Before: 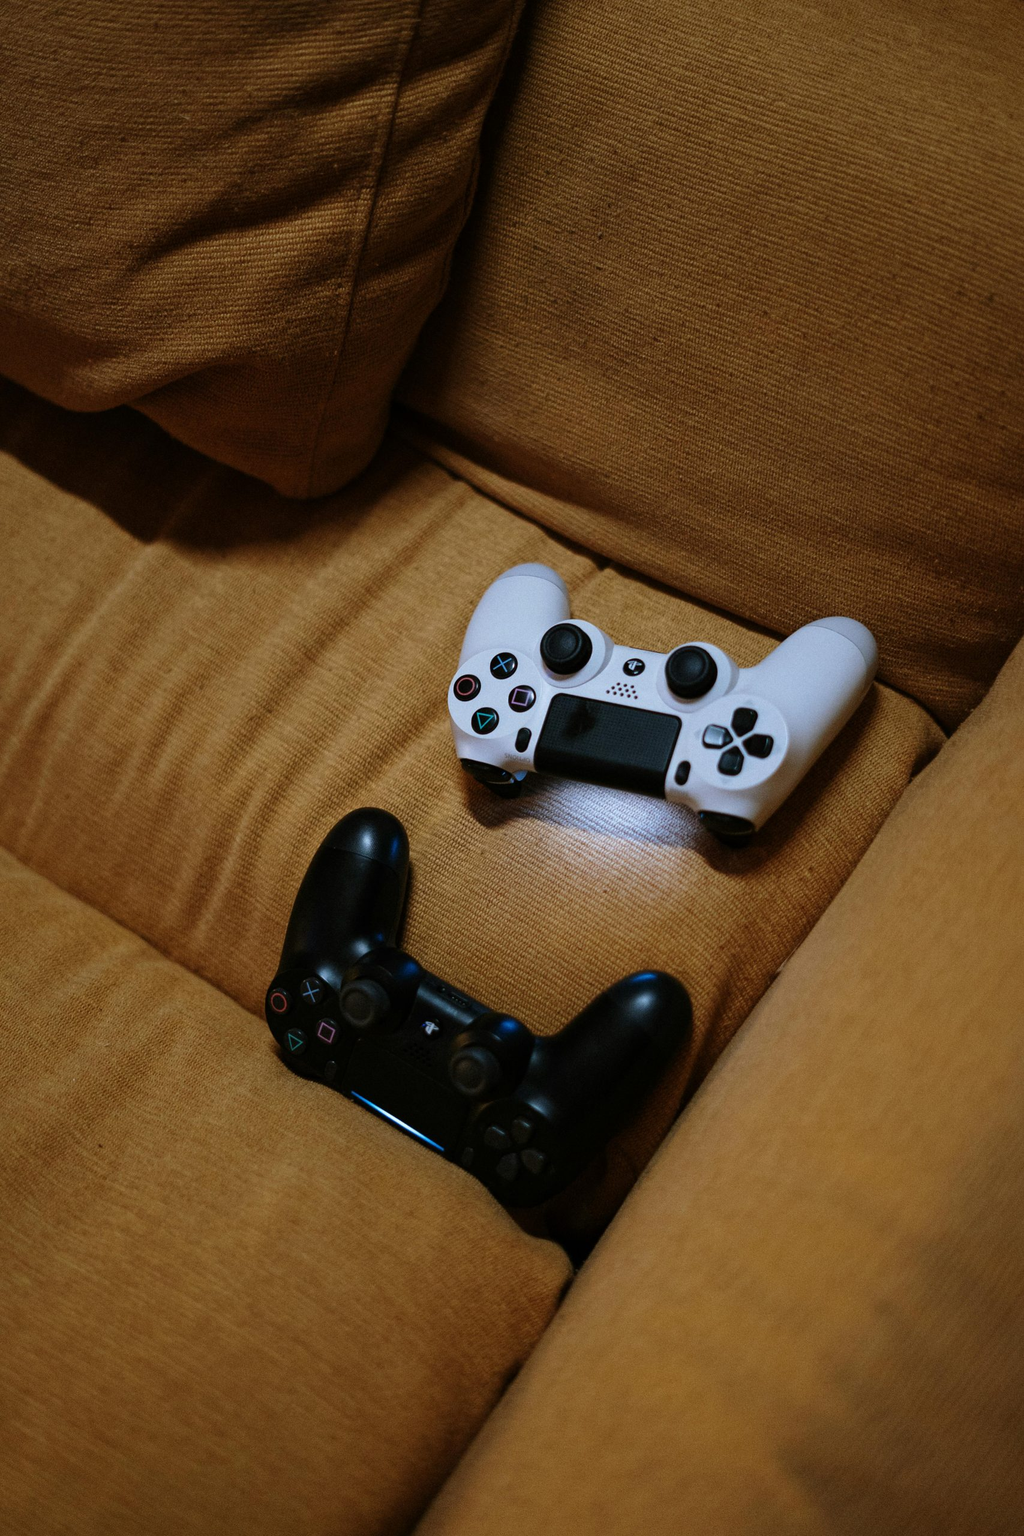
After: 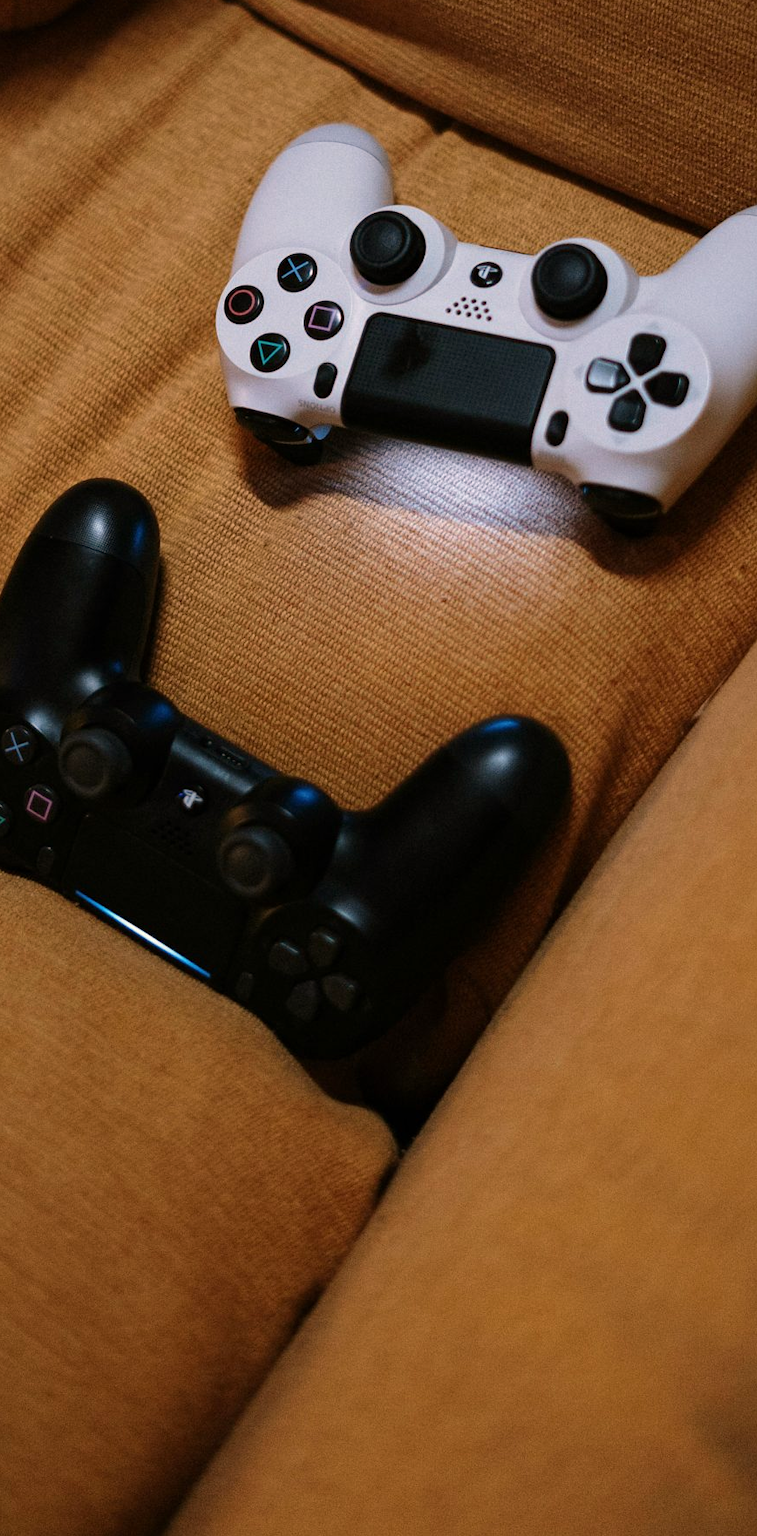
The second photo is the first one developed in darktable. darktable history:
crop and rotate: left 29.237%, top 31.152%, right 19.807%
white balance: red 1.127, blue 0.943
